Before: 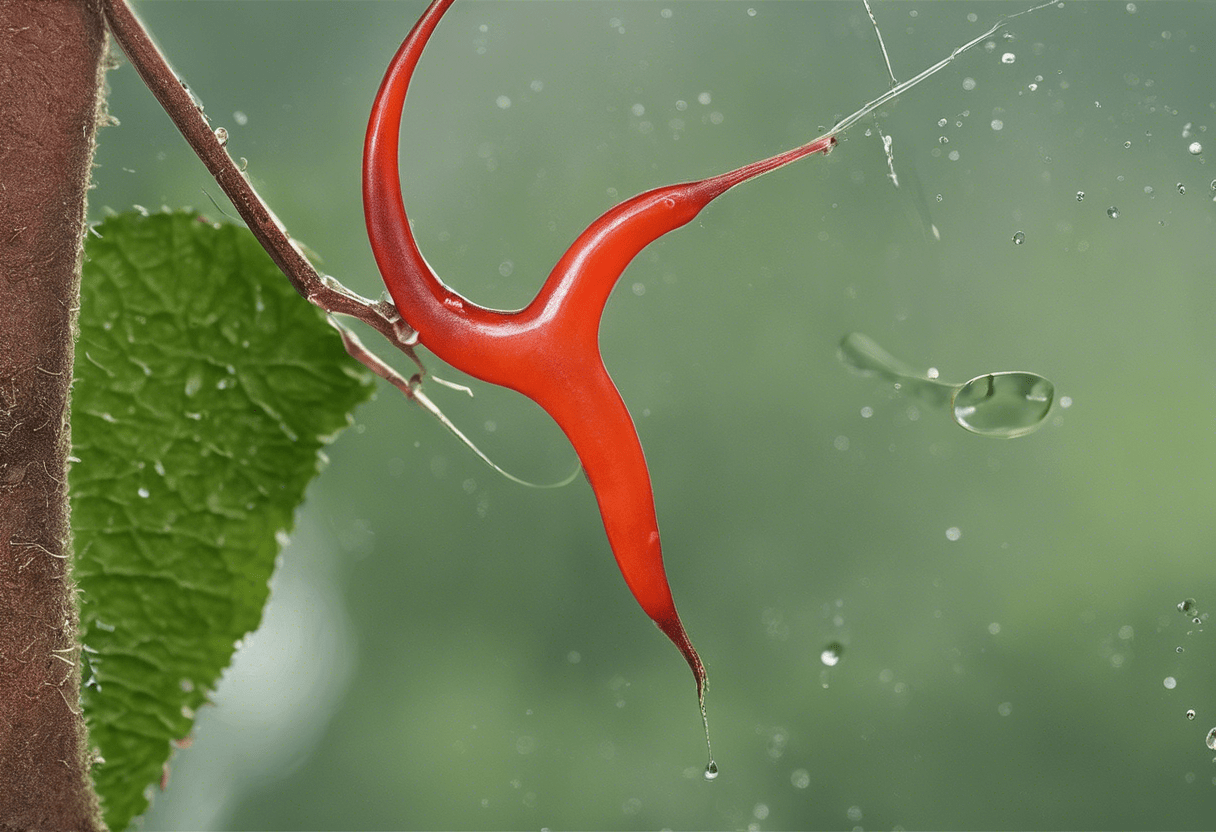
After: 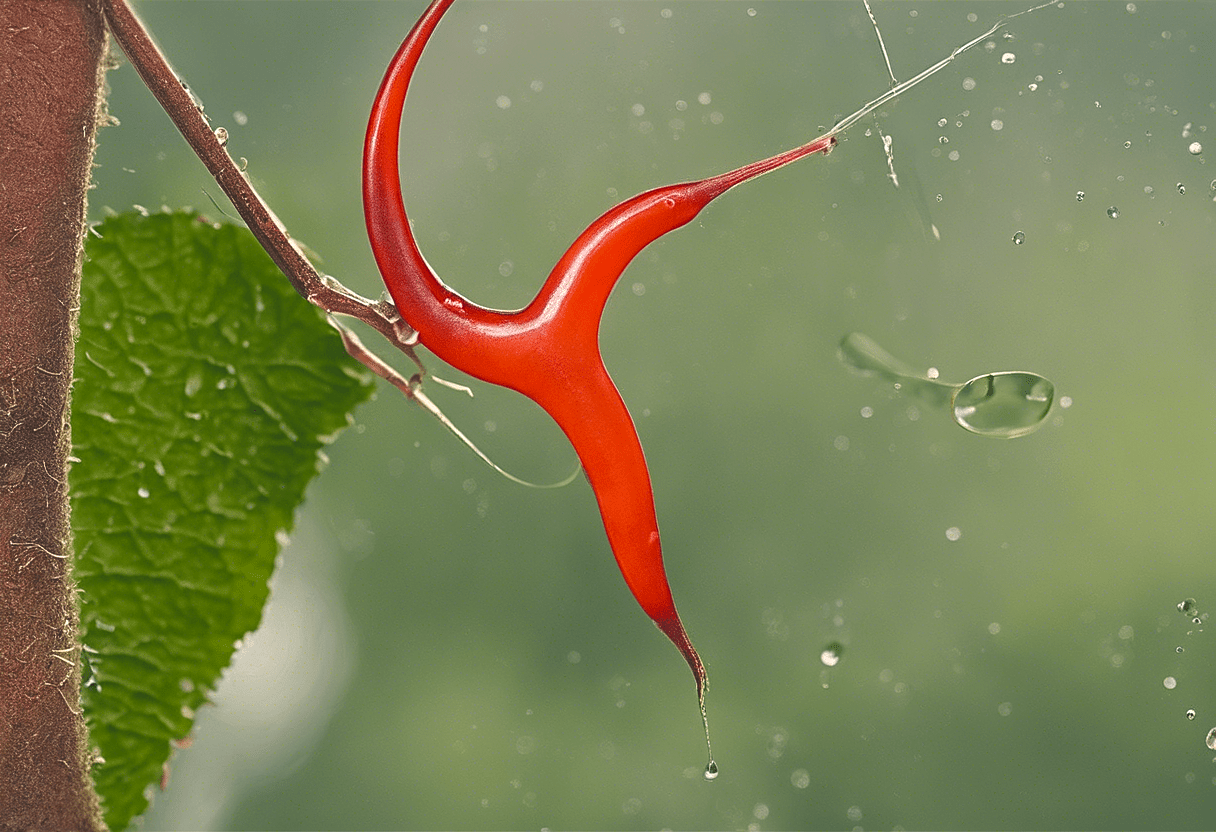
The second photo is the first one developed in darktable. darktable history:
color balance rgb: shadows lift › chroma 2%, shadows lift › hue 247.2°, power › chroma 0.3%, power › hue 25.2°, highlights gain › chroma 3%, highlights gain › hue 60°, global offset › luminance 2%, perceptual saturation grading › global saturation 20%, perceptual saturation grading › highlights -20%, perceptual saturation grading › shadows 30%
sharpen: on, module defaults
